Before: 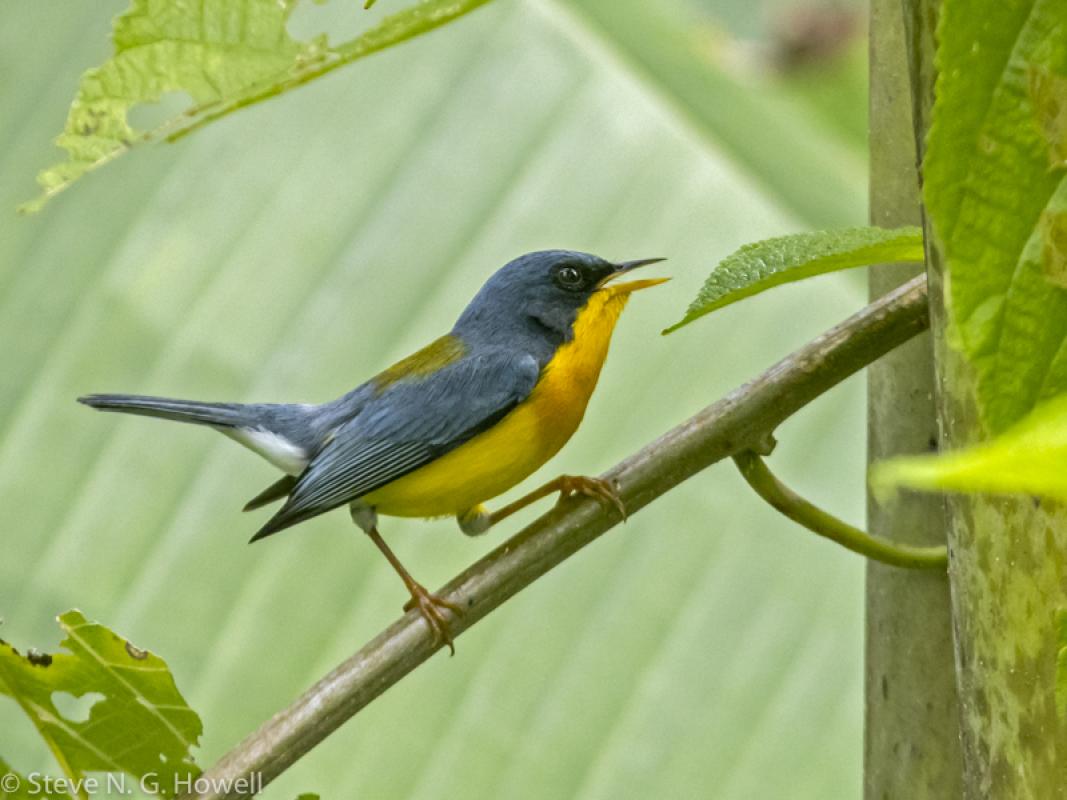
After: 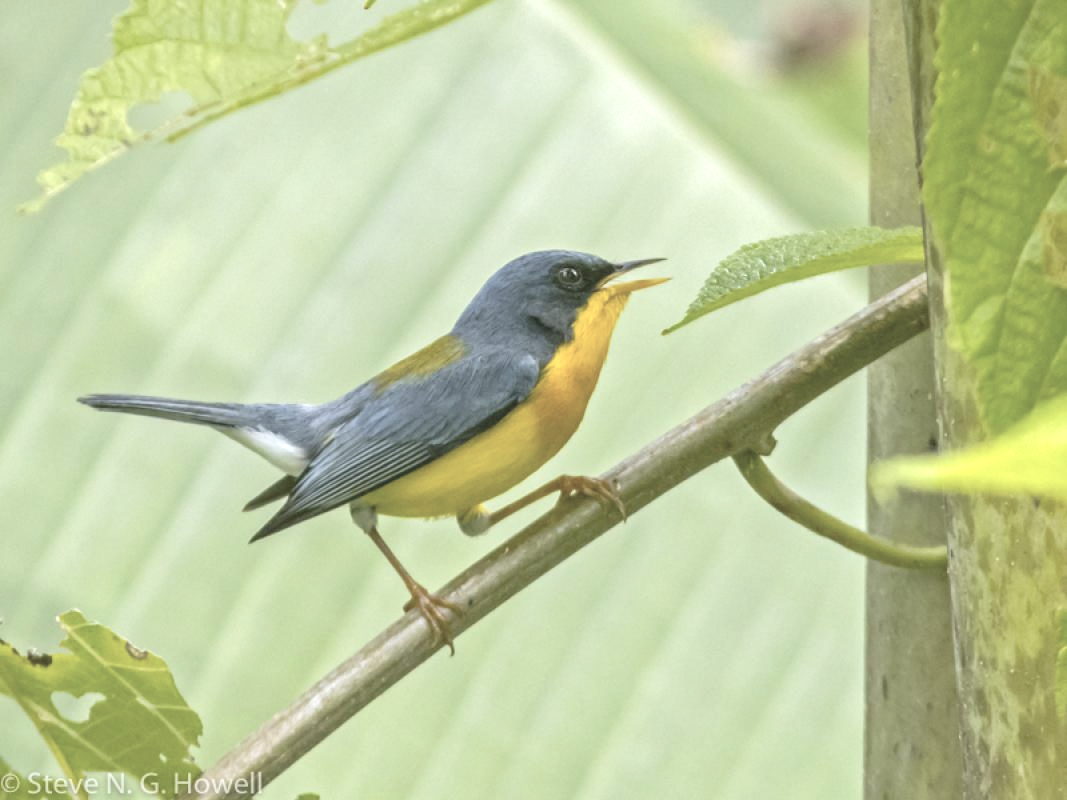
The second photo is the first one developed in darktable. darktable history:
exposure: black level correction 0, exposure 1 EV, compensate highlight preservation false
contrast brightness saturation: contrast -0.245, saturation -0.423
local contrast: mode bilateral grid, contrast 100, coarseness 99, detail 89%, midtone range 0.2
